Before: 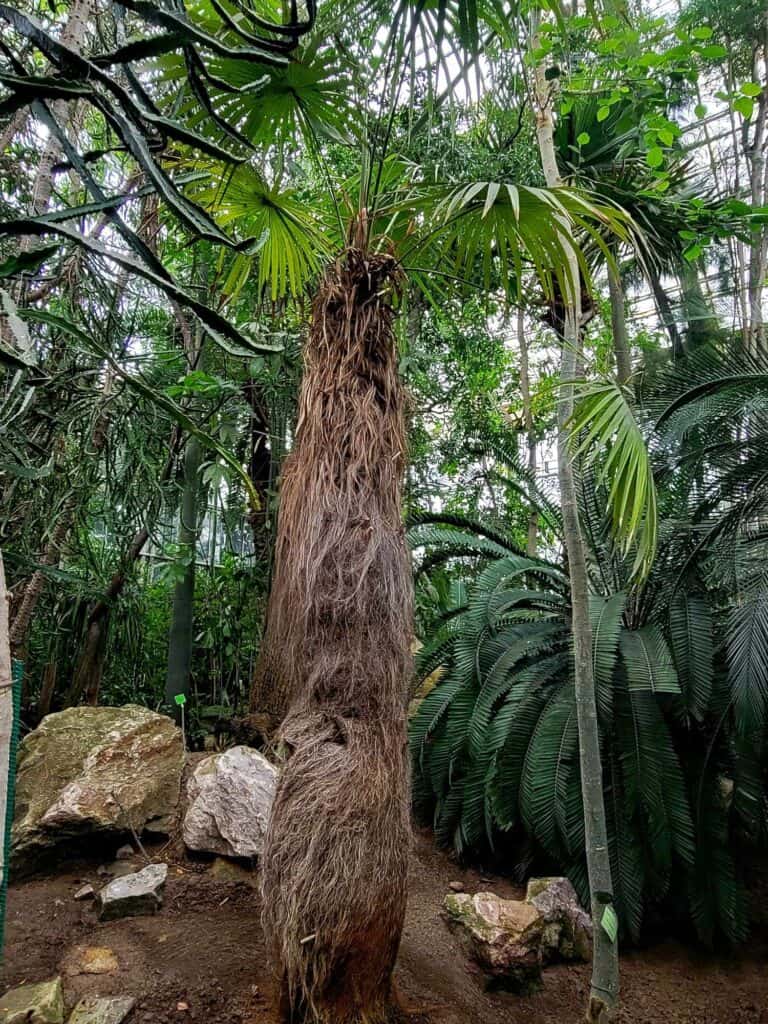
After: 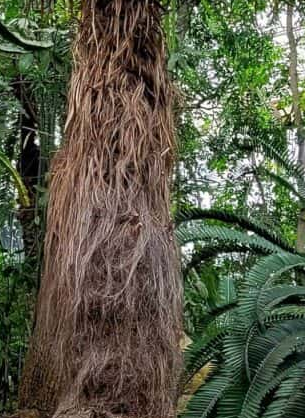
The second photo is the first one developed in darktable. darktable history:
crop: left 30.086%, top 29.752%, right 30.121%, bottom 29.421%
